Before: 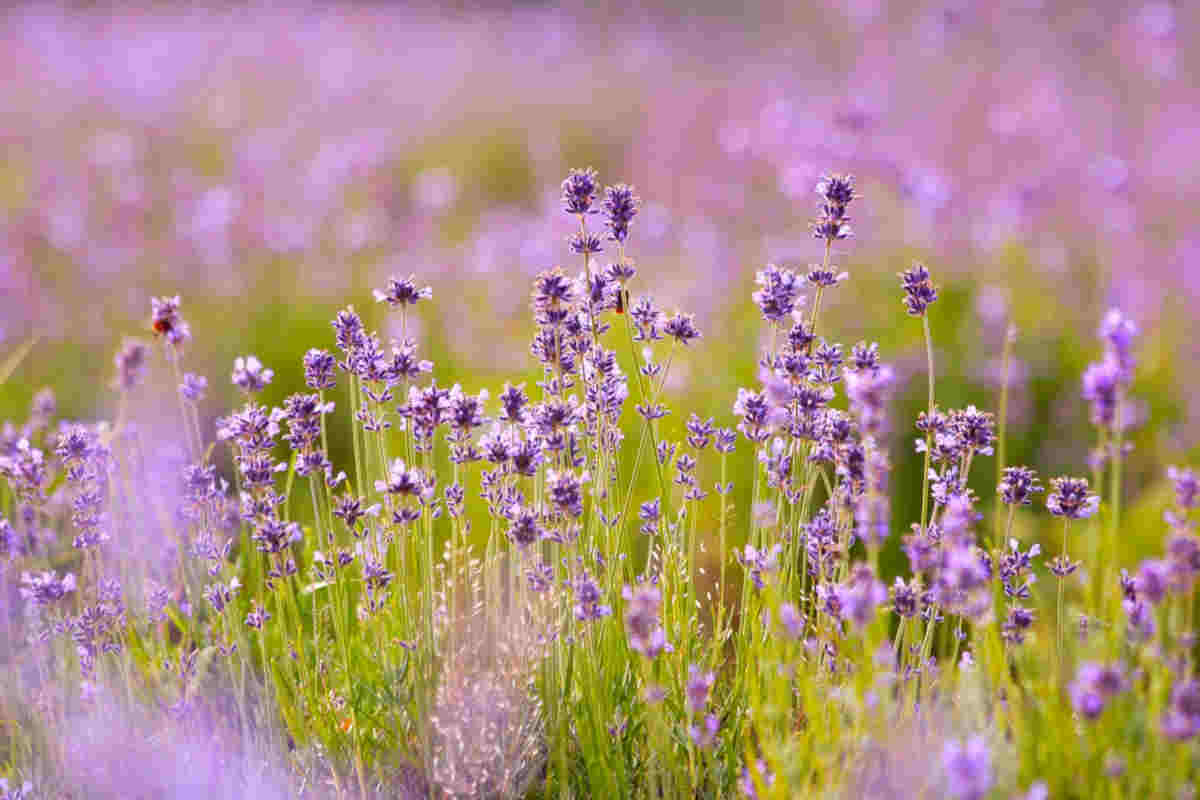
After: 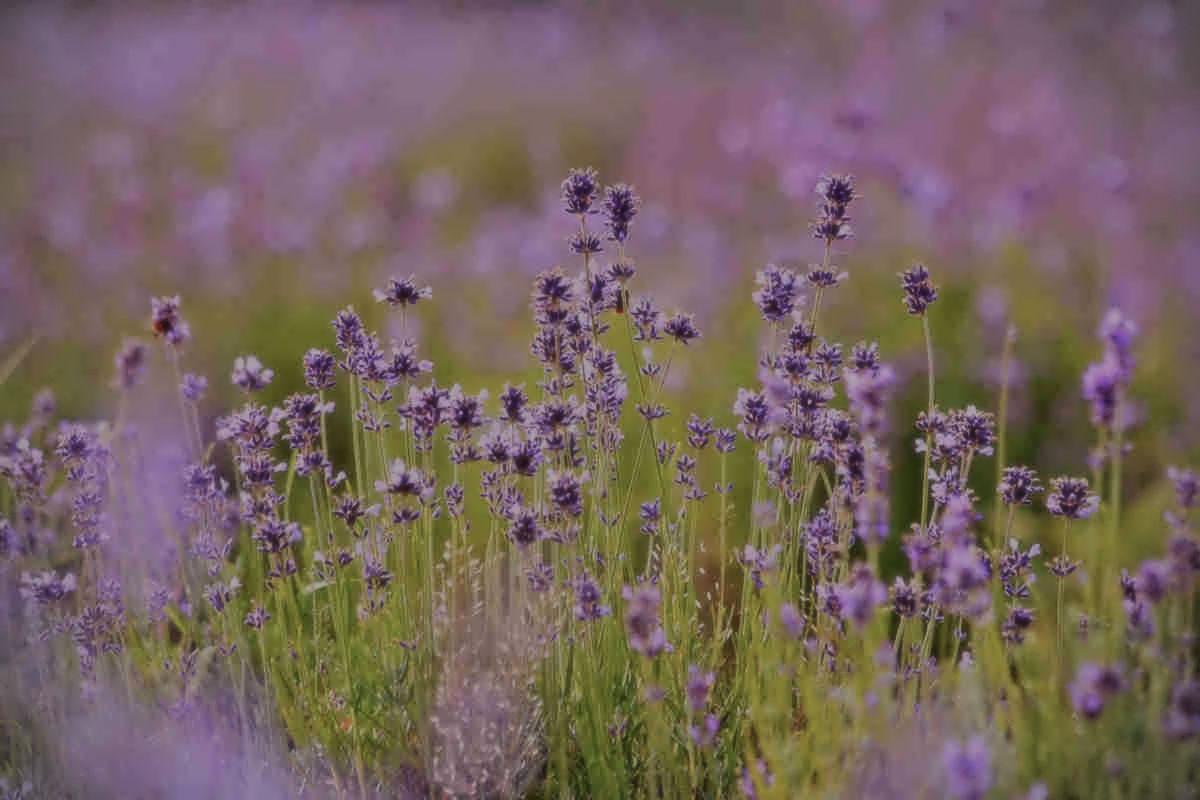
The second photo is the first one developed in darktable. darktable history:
contrast equalizer: octaves 7, y [[0.5, 0.542, 0.583, 0.625, 0.667, 0.708], [0.5 ×6], [0.5 ×6], [0, 0.033, 0.067, 0.1, 0.133, 0.167], [0, 0.05, 0.1, 0.15, 0.2, 0.25]]
exposure: black level correction 0, exposure 1 EV, compensate highlight preservation false
tone curve: curves: ch0 [(0, 0) (0.003, 0.014) (0.011, 0.019) (0.025, 0.029) (0.044, 0.047) (0.069, 0.071) (0.1, 0.101) (0.136, 0.131) (0.177, 0.166) (0.224, 0.212) (0.277, 0.263) (0.335, 0.32) (0.399, 0.387) (0.468, 0.459) (0.543, 0.541) (0.623, 0.626) (0.709, 0.717) (0.801, 0.813) (0.898, 0.909) (1, 1)], preserve colors none
soften: size 19.52%, mix 20.32%
color balance rgb: perceptual brilliance grading › global brilliance -48.39%
vignetting: dithering 8-bit output, unbound false
